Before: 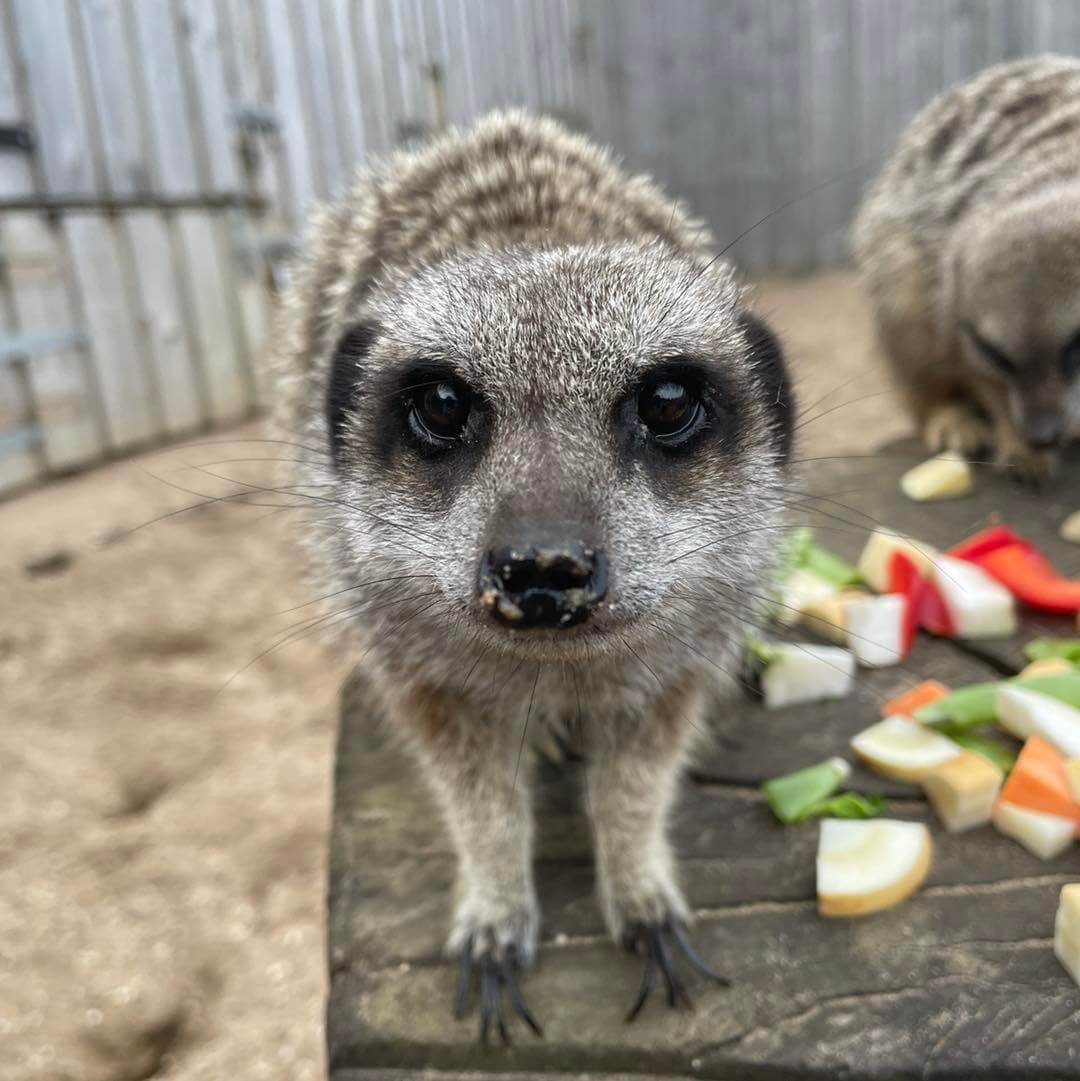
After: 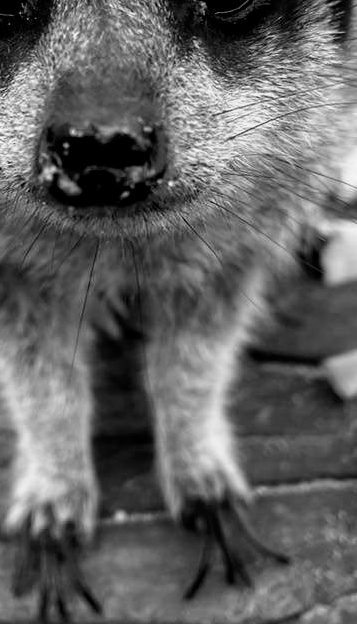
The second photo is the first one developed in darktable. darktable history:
crop: left 40.878%, top 39.176%, right 25.993%, bottom 3.081%
monochrome: a 30.25, b 92.03
filmic rgb: black relative exposure -8.7 EV, white relative exposure 2.7 EV, threshold 3 EV, target black luminance 0%, hardness 6.25, latitude 76.53%, contrast 1.326, shadows ↔ highlights balance -0.349%, preserve chrominance no, color science v4 (2020), enable highlight reconstruction true
contrast equalizer: octaves 7, y [[0.6 ×6], [0.55 ×6], [0 ×6], [0 ×6], [0 ×6]], mix 0.2
color correction: highlights a* 1.39, highlights b* 17.83
